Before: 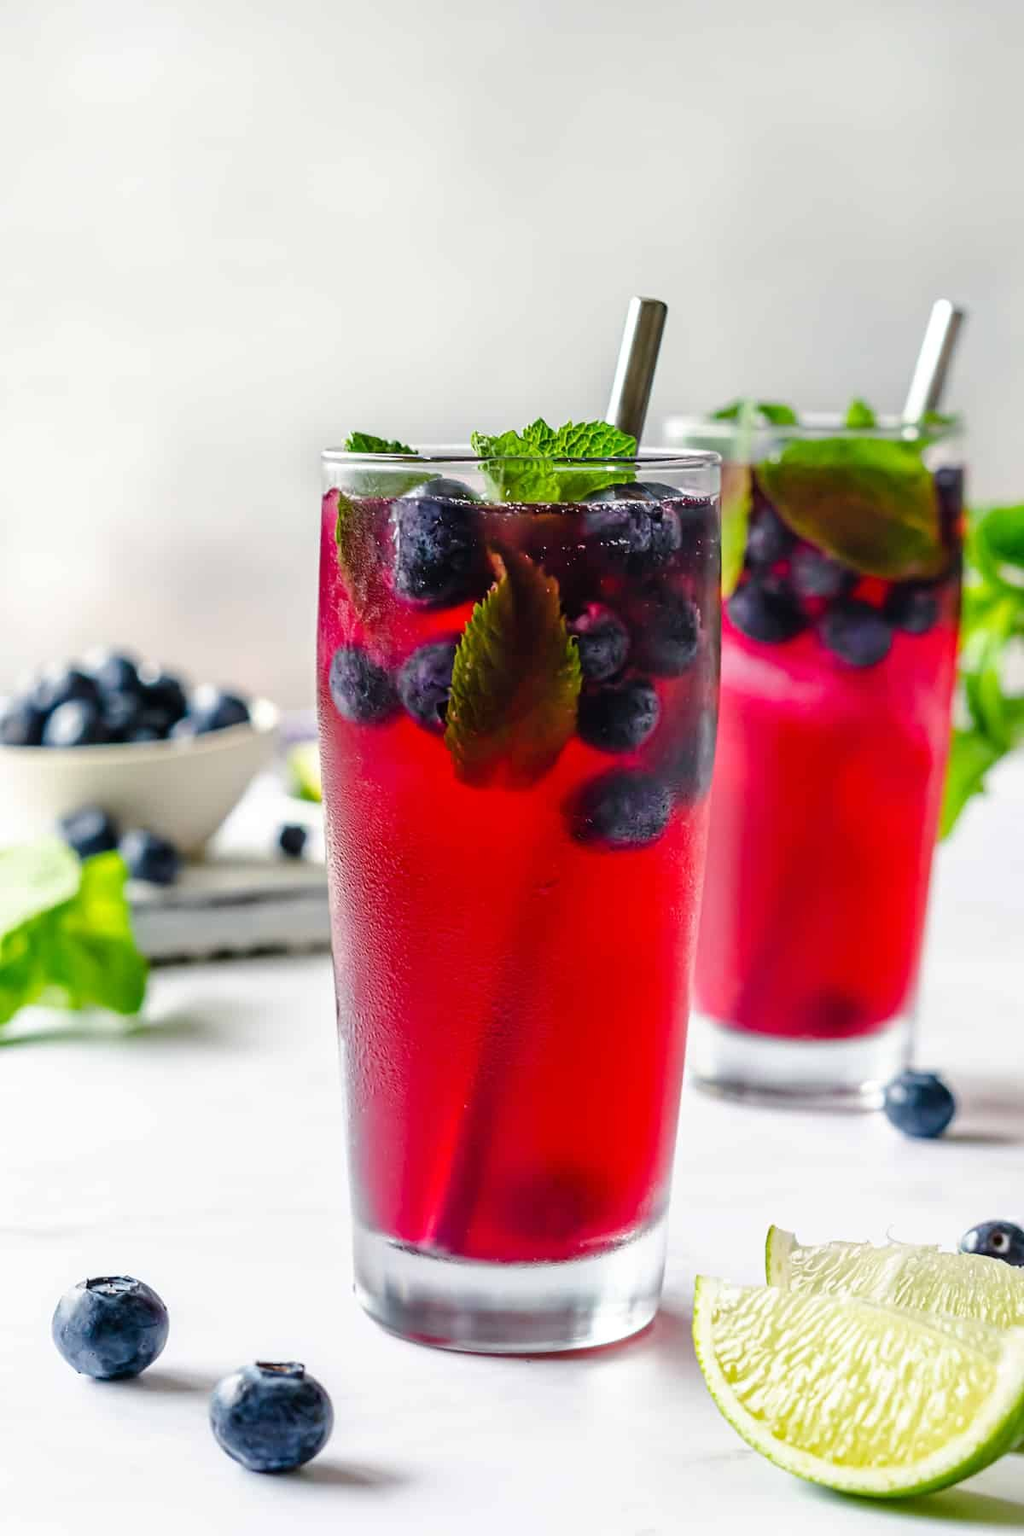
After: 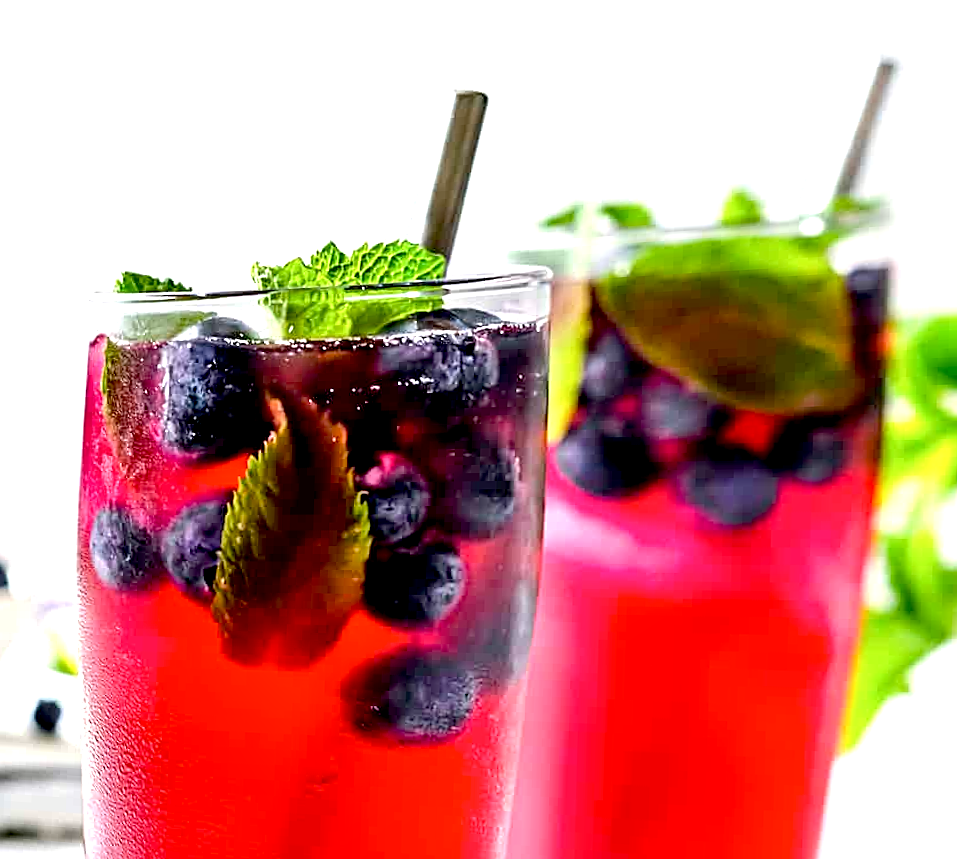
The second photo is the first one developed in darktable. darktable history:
crop: left 18.38%, top 11.092%, right 2.134%, bottom 33.217%
exposure: black level correction 0.012, exposure 0.7 EV, compensate exposure bias true, compensate highlight preservation false
rotate and perspective: rotation 1.69°, lens shift (vertical) -0.023, lens shift (horizontal) -0.291, crop left 0.025, crop right 0.988, crop top 0.092, crop bottom 0.842
shadows and highlights: radius 110.86, shadows 51.09, white point adjustment 9.16, highlights -4.17, highlights color adjustment 32.2%, soften with gaussian
sharpen: on, module defaults
white balance: red 1.004, blue 1.024
